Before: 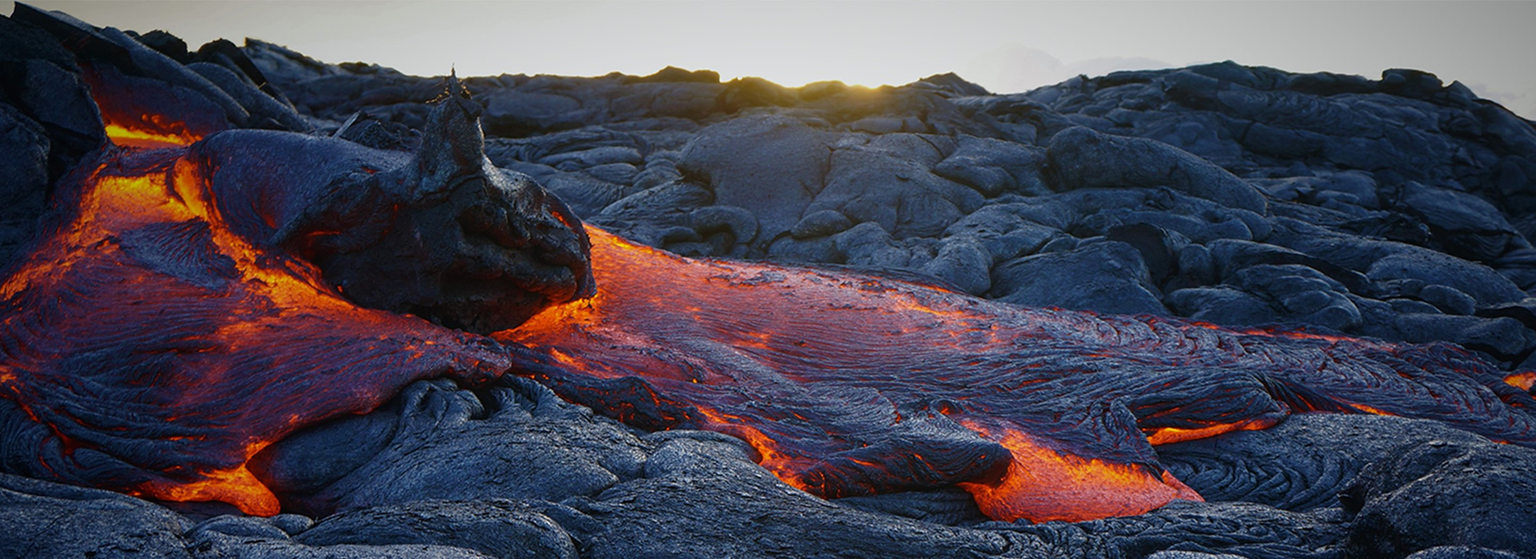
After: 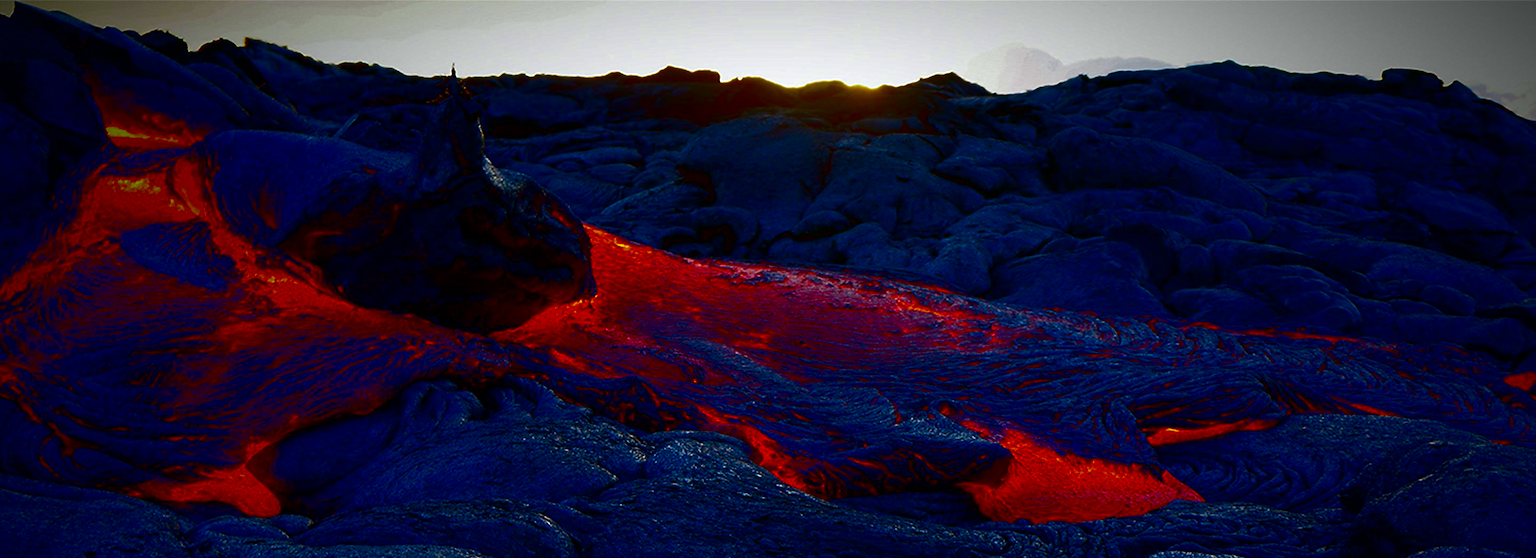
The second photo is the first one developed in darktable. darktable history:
contrast brightness saturation: brightness -0.982, saturation 0.983
tone equalizer: -8 EV -0.386 EV, -7 EV -0.354 EV, -6 EV -0.348 EV, -5 EV -0.206 EV, -3 EV 0.2 EV, -2 EV 0.31 EV, -1 EV 0.398 EV, +0 EV 0.43 EV, luminance estimator HSV value / RGB max
